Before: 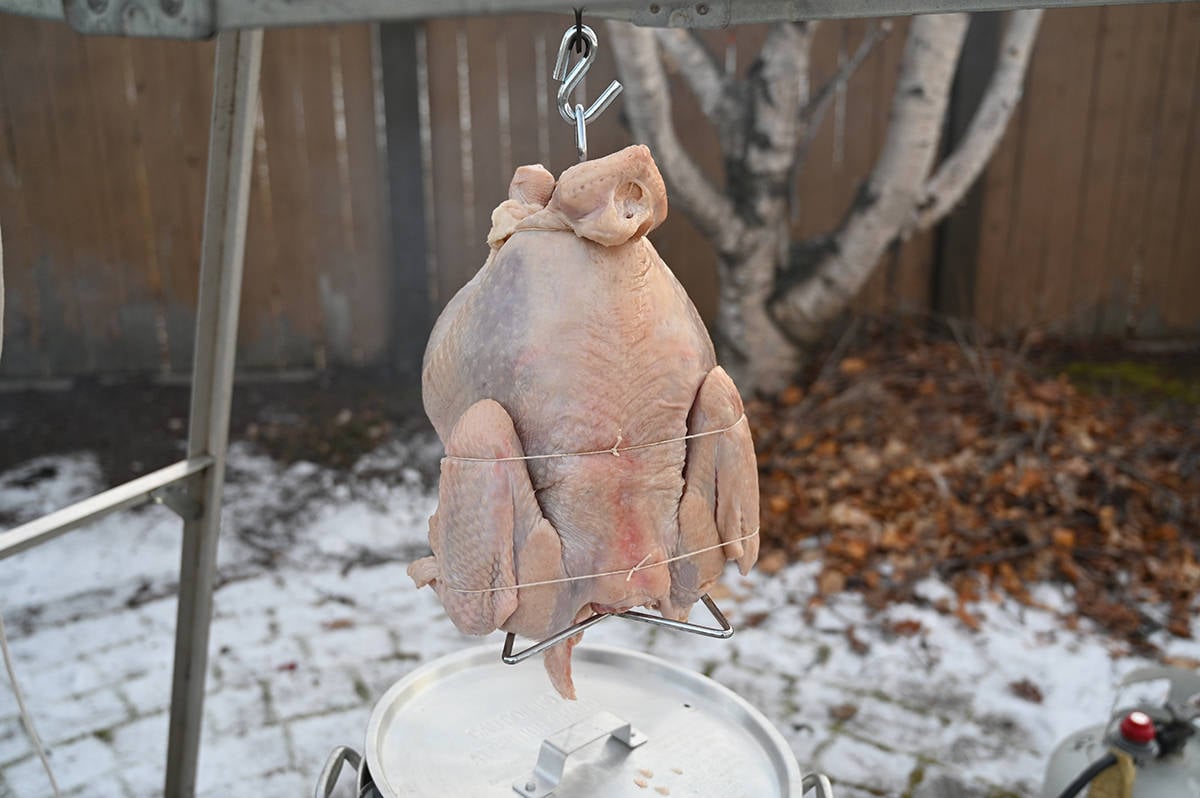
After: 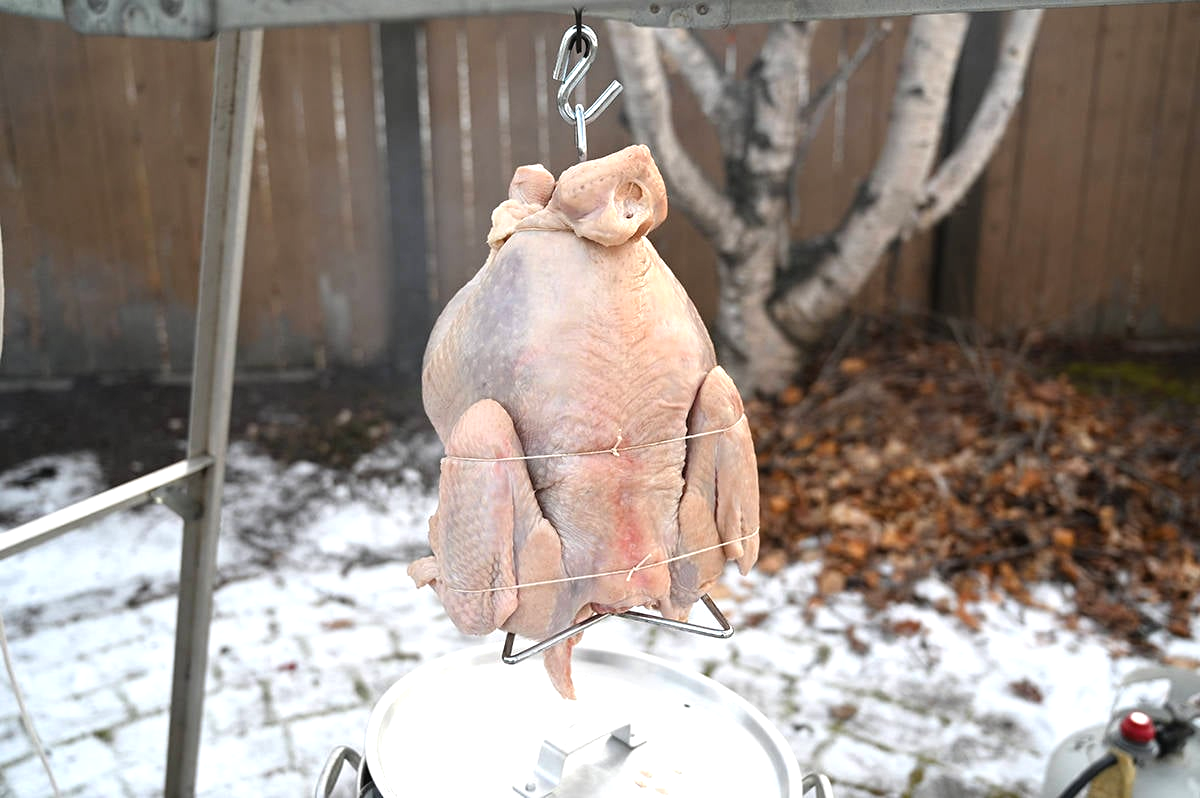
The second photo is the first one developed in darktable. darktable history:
tone equalizer: -8 EV -0.764 EV, -7 EV -0.715 EV, -6 EV -0.601 EV, -5 EV -0.382 EV, -3 EV 0.373 EV, -2 EV 0.6 EV, -1 EV 0.682 EV, +0 EV 0.757 EV
